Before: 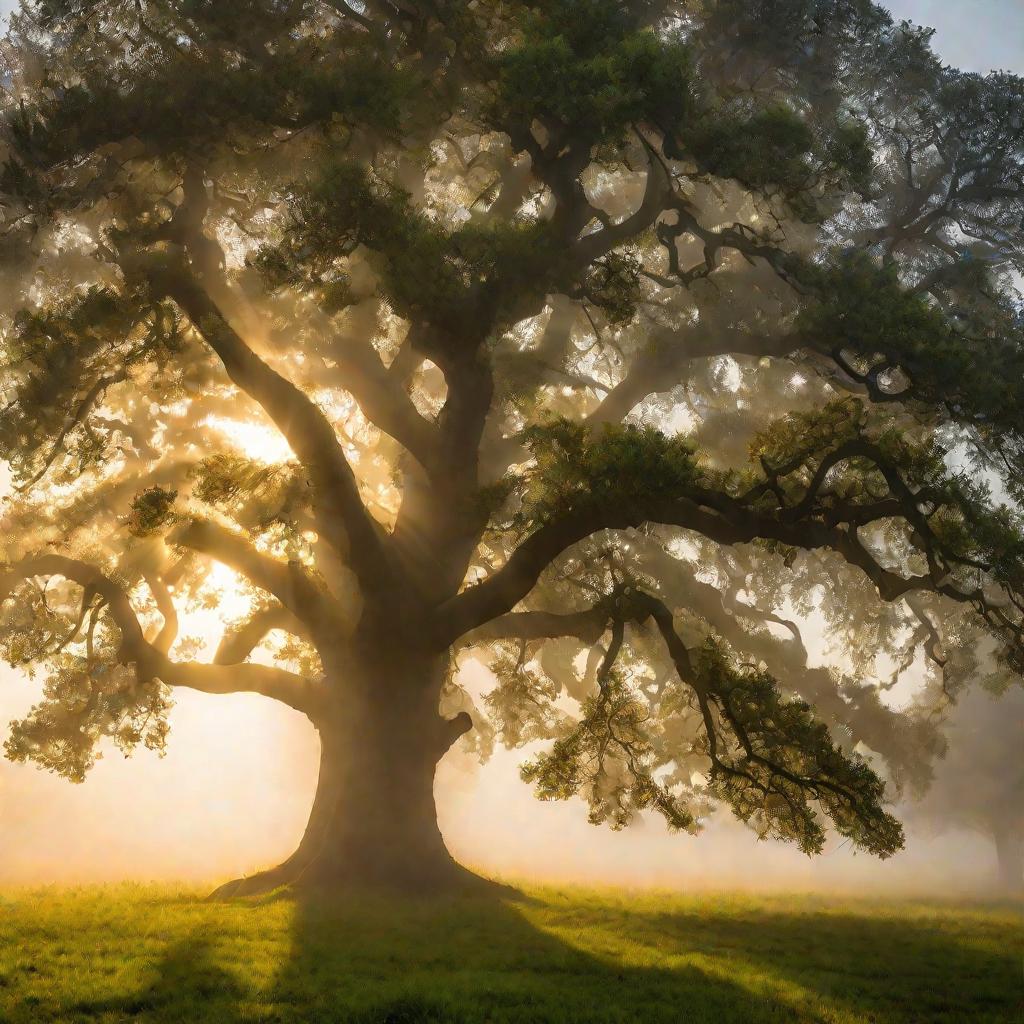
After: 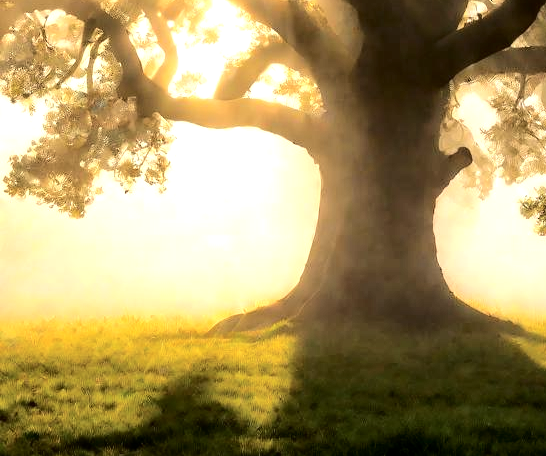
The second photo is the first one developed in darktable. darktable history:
crop and rotate: top 55.265%, right 46.657%, bottom 0.167%
local contrast: mode bilateral grid, contrast 21, coarseness 49, detail 119%, midtone range 0.2
tone curve: curves: ch0 [(0, 0) (0.003, 0.009) (0.011, 0.009) (0.025, 0.01) (0.044, 0.02) (0.069, 0.032) (0.1, 0.048) (0.136, 0.092) (0.177, 0.153) (0.224, 0.217) (0.277, 0.306) (0.335, 0.402) (0.399, 0.488) (0.468, 0.574) (0.543, 0.648) (0.623, 0.716) (0.709, 0.783) (0.801, 0.851) (0.898, 0.92) (1, 1)], color space Lab, independent channels, preserve colors none
tone equalizer: -8 EV -0.716 EV, -7 EV -0.672 EV, -6 EV -0.567 EV, -5 EV -0.366 EV, -3 EV 0.39 EV, -2 EV 0.6 EV, -1 EV 0.698 EV, +0 EV 0.754 EV, edges refinement/feathering 500, mask exposure compensation -1.57 EV, preserve details no
